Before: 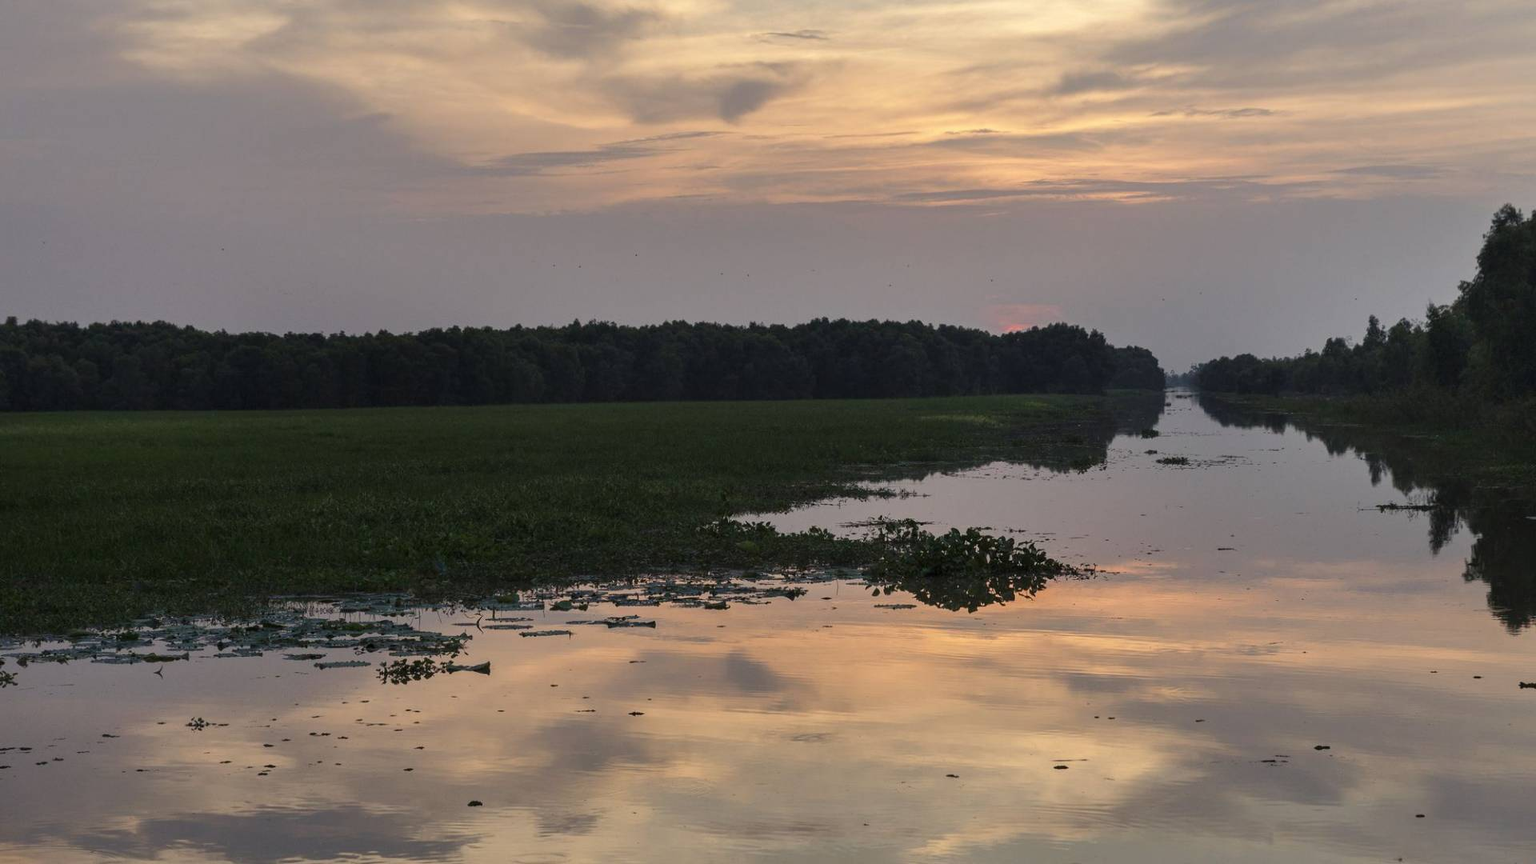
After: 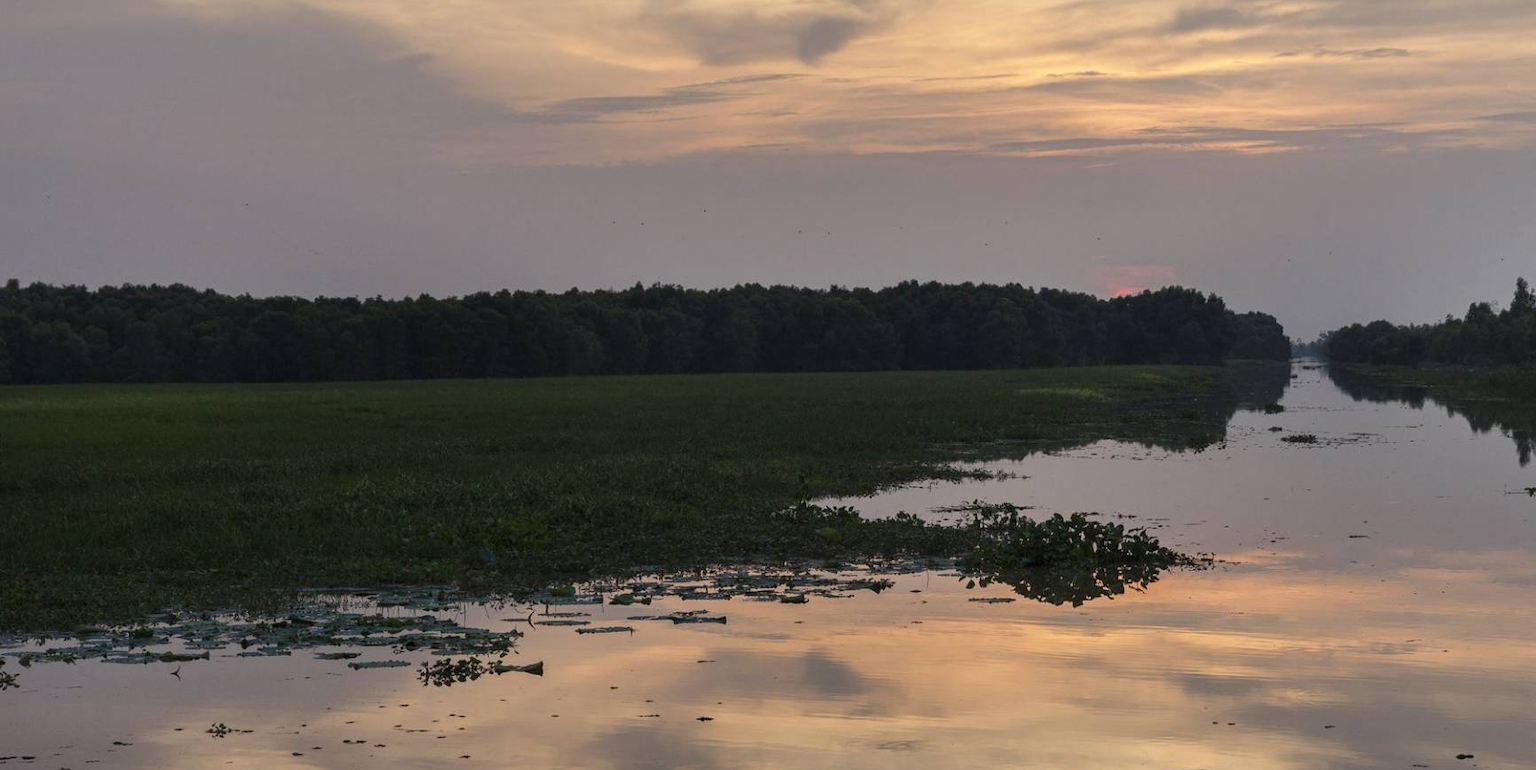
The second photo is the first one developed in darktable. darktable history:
color correction: highlights b* -0.004
crop: top 7.526%, right 9.716%, bottom 11.947%
